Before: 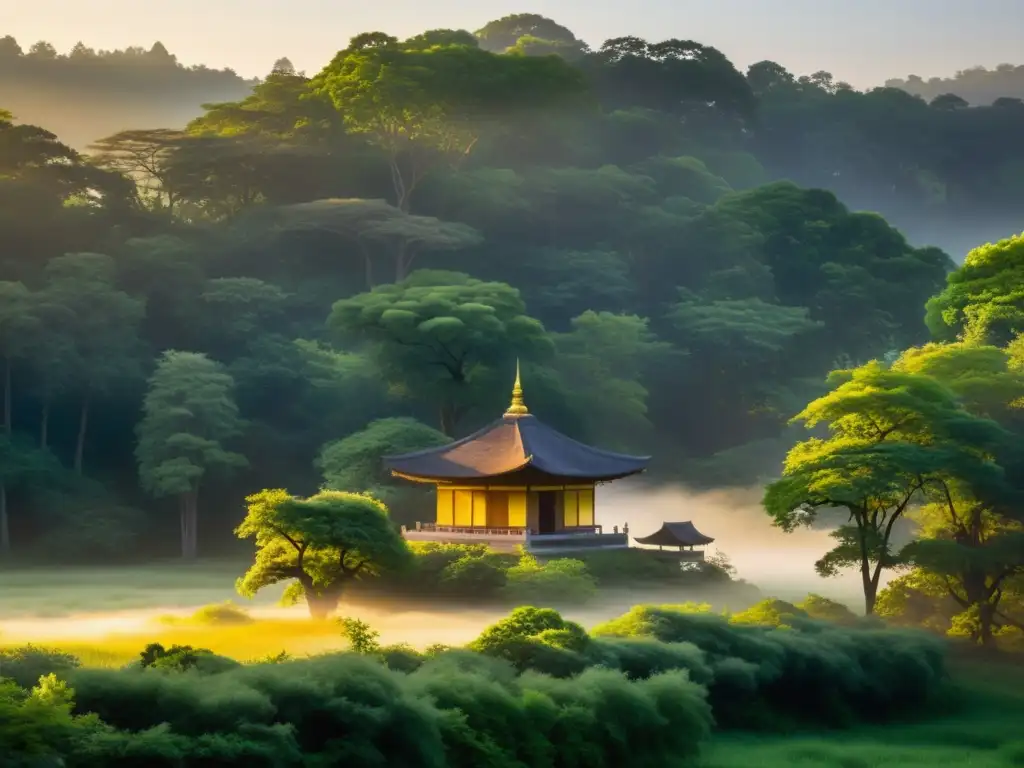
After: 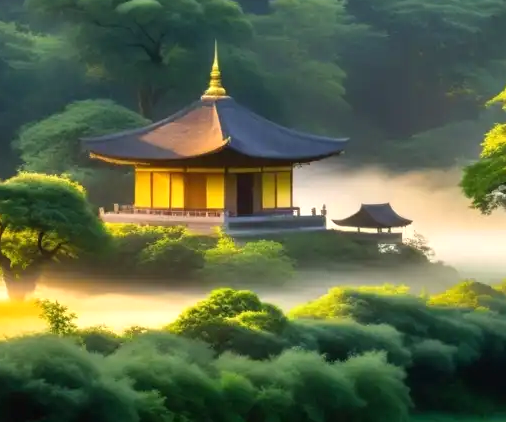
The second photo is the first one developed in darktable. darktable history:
exposure: black level correction 0, exposure 0.396 EV, compensate exposure bias true, compensate highlight preservation false
crop: left 29.585%, top 41.44%, right 20.987%, bottom 3.495%
